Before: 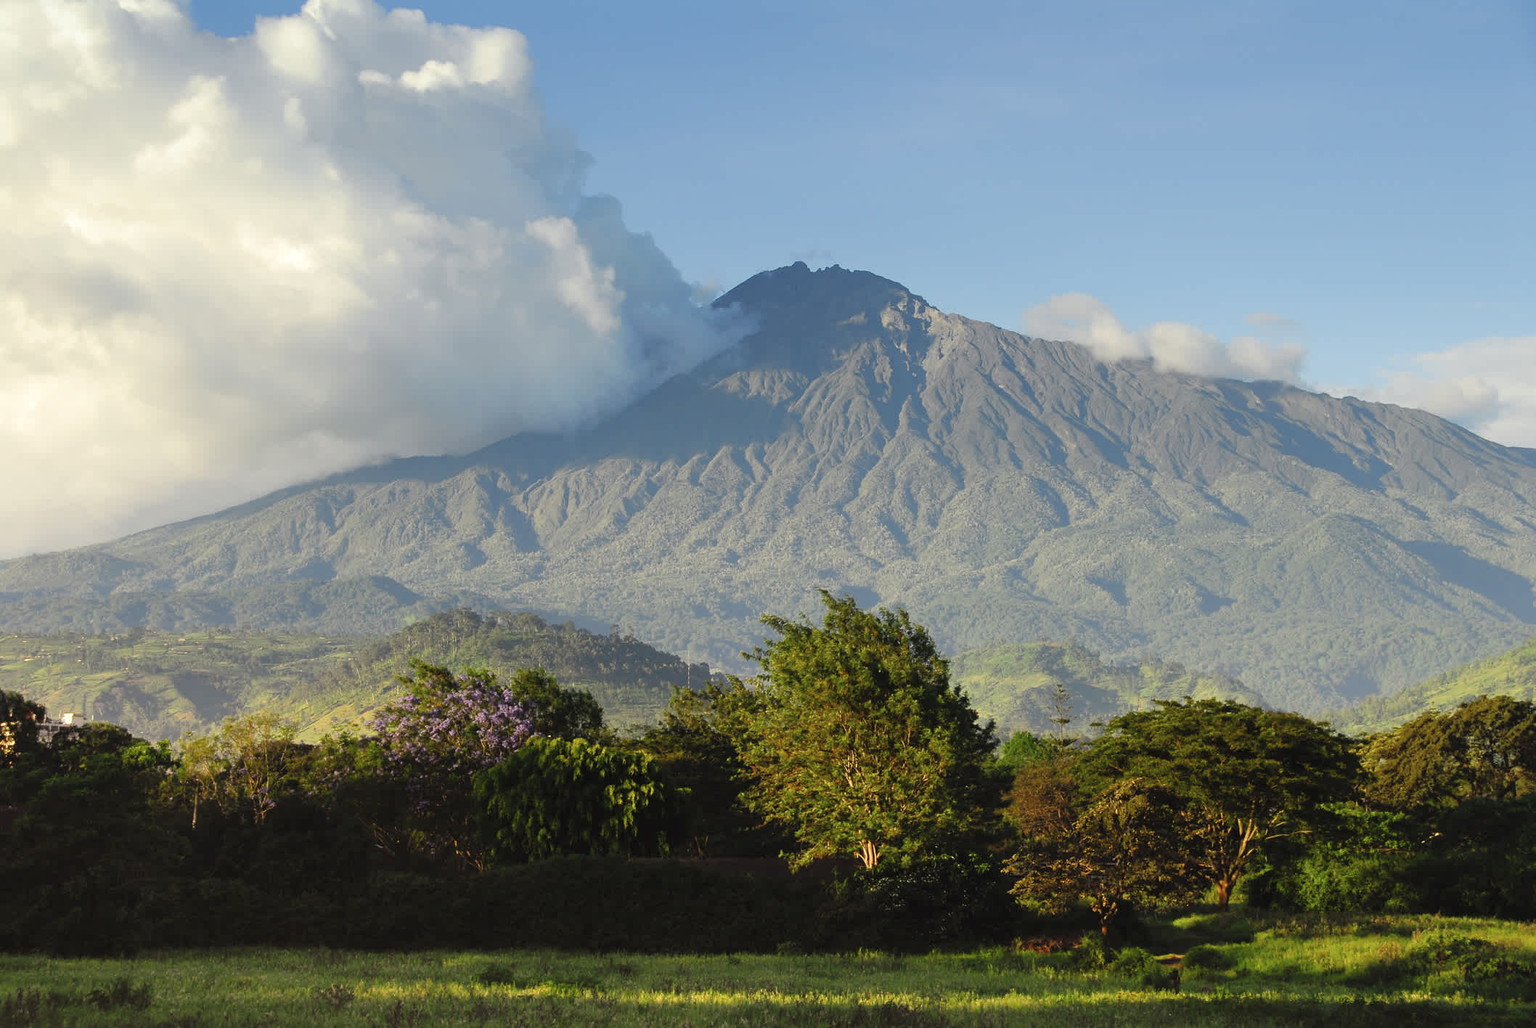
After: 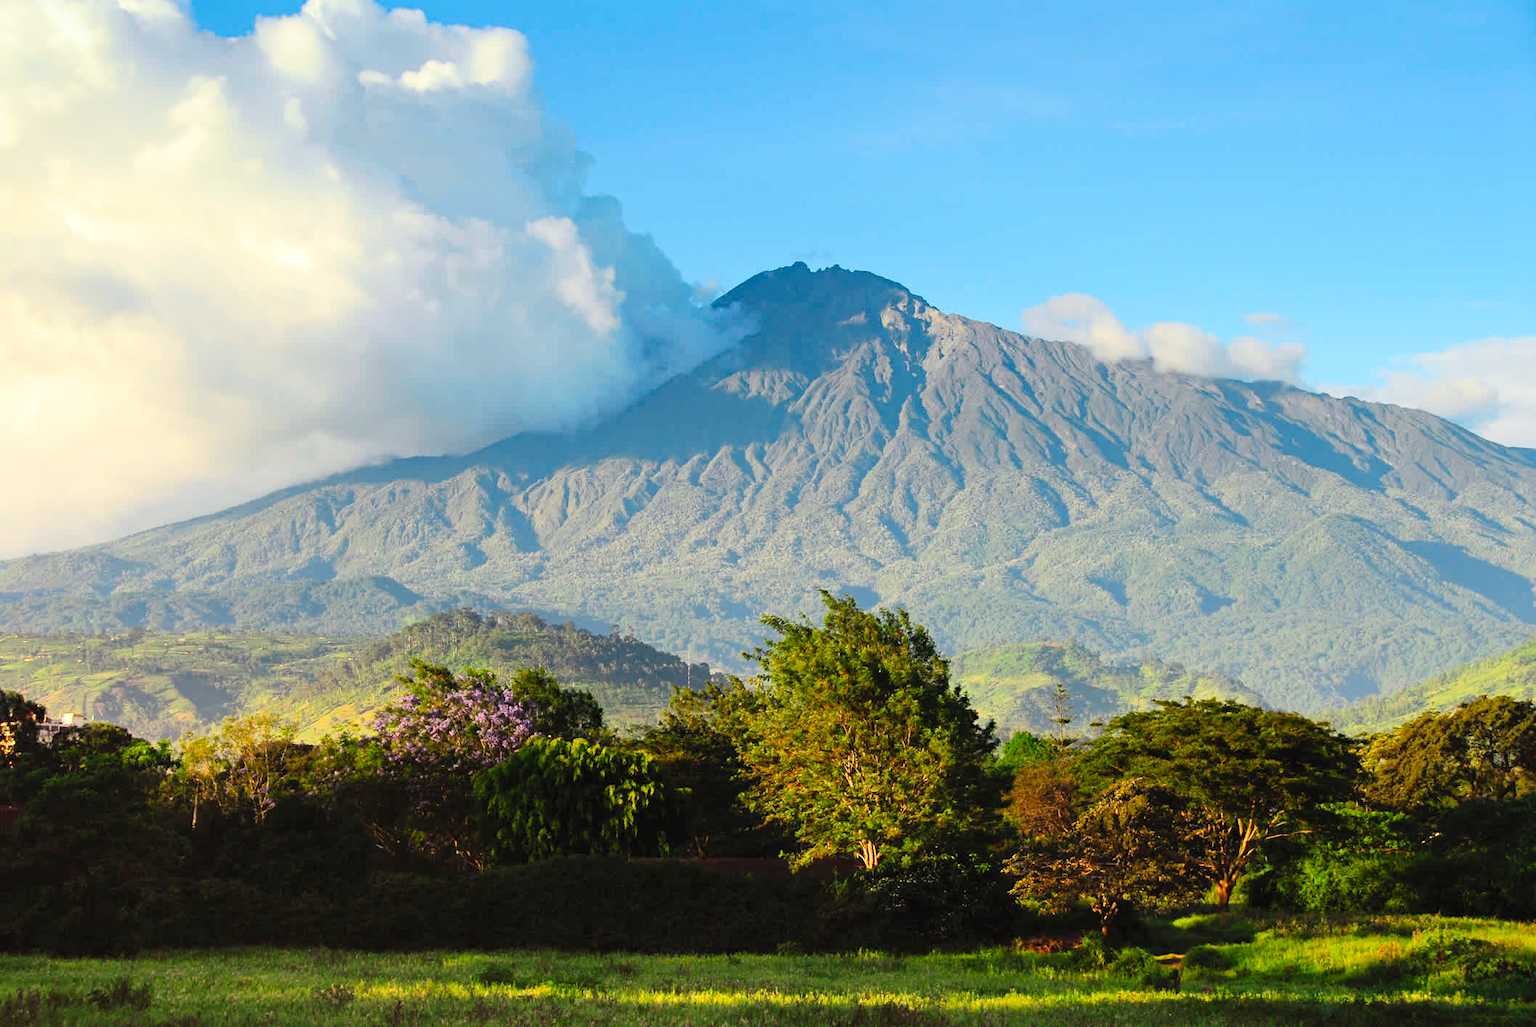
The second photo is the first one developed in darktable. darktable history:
haze removal: compatibility mode true, adaptive false
color balance rgb: perceptual saturation grading › global saturation -3.599%, perceptual saturation grading › shadows -1.756%, global vibrance 20%
contrast brightness saturation: contrast 0.203, brightness 0.169, saturation 0.222
